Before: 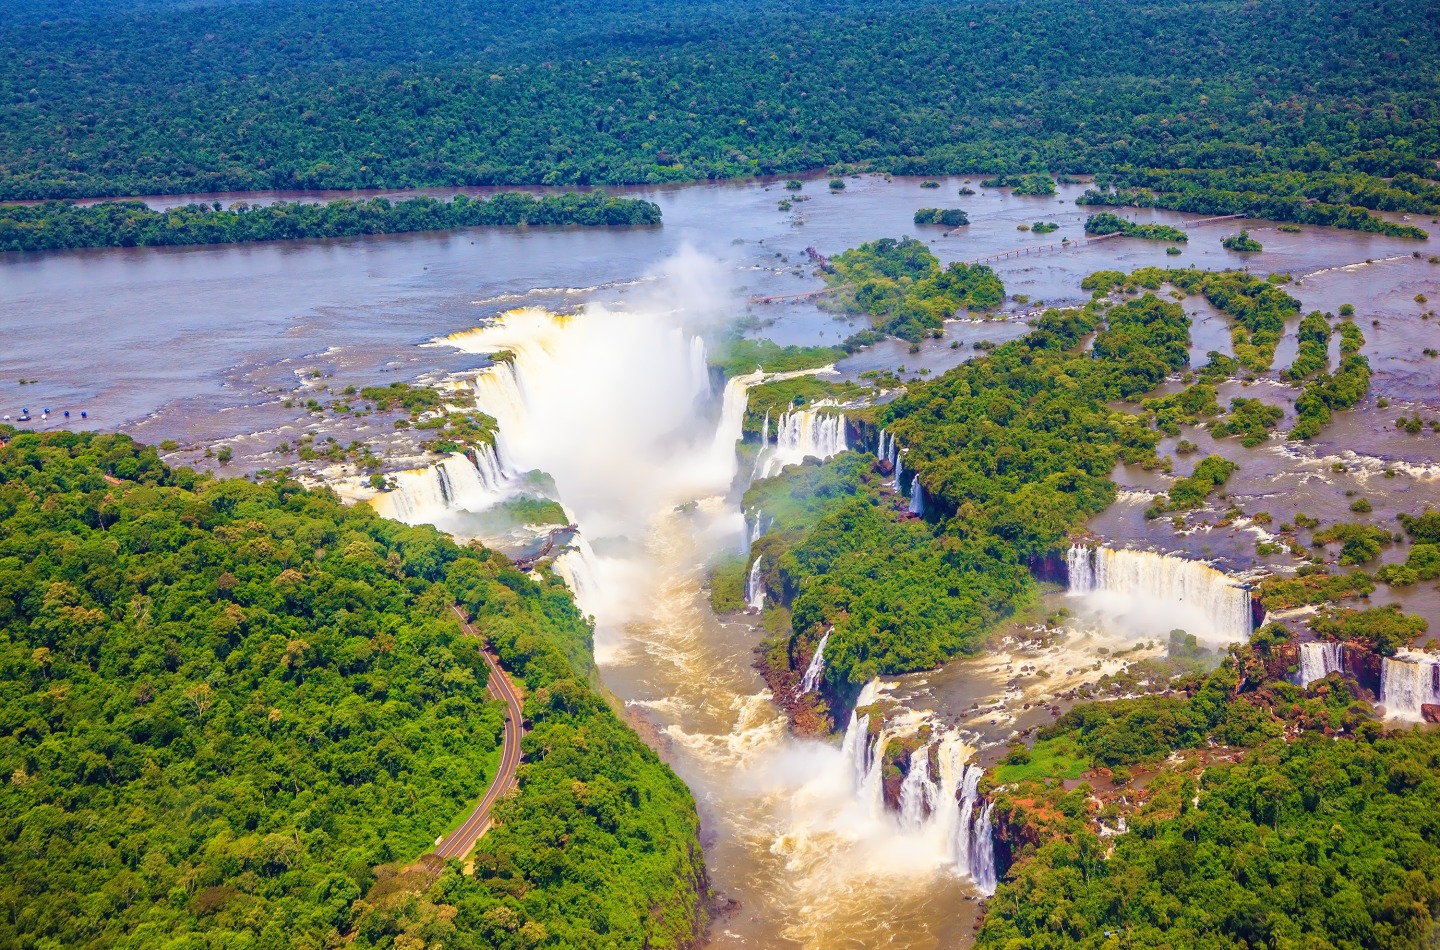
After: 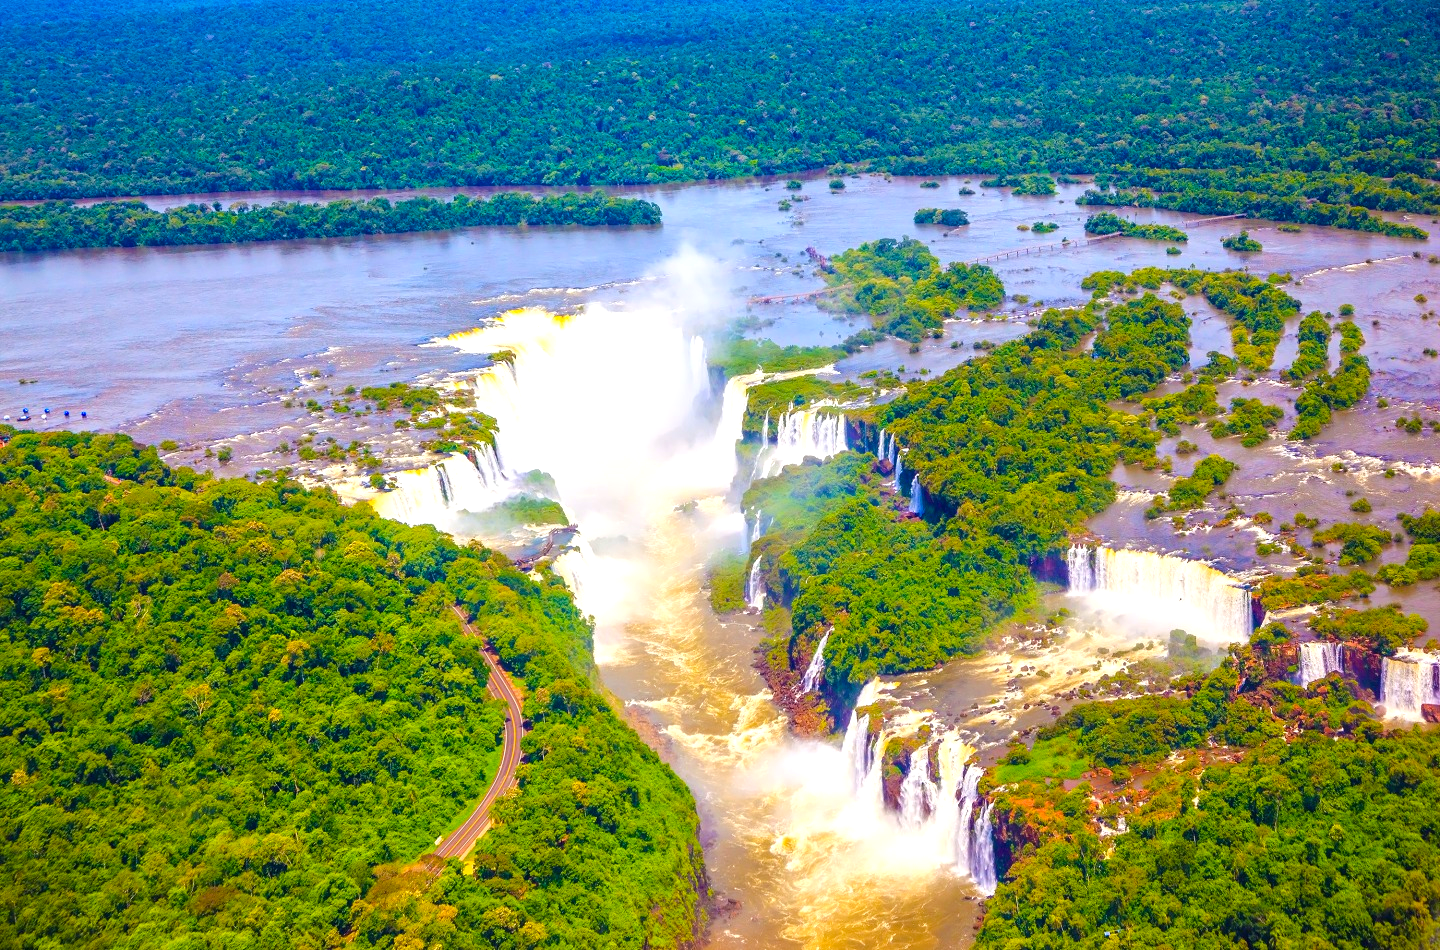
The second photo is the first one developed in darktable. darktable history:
color balance rgb: shadows lift › chroma 0.652%, shadows lift › hue 111.33°, perceptual saturation grading › global saturation 0.989%, perceptual brilliance grading › global brilliance 10.095%, perceptual brilliance grading › shadows 14.734%, global vibrance 40.634%
